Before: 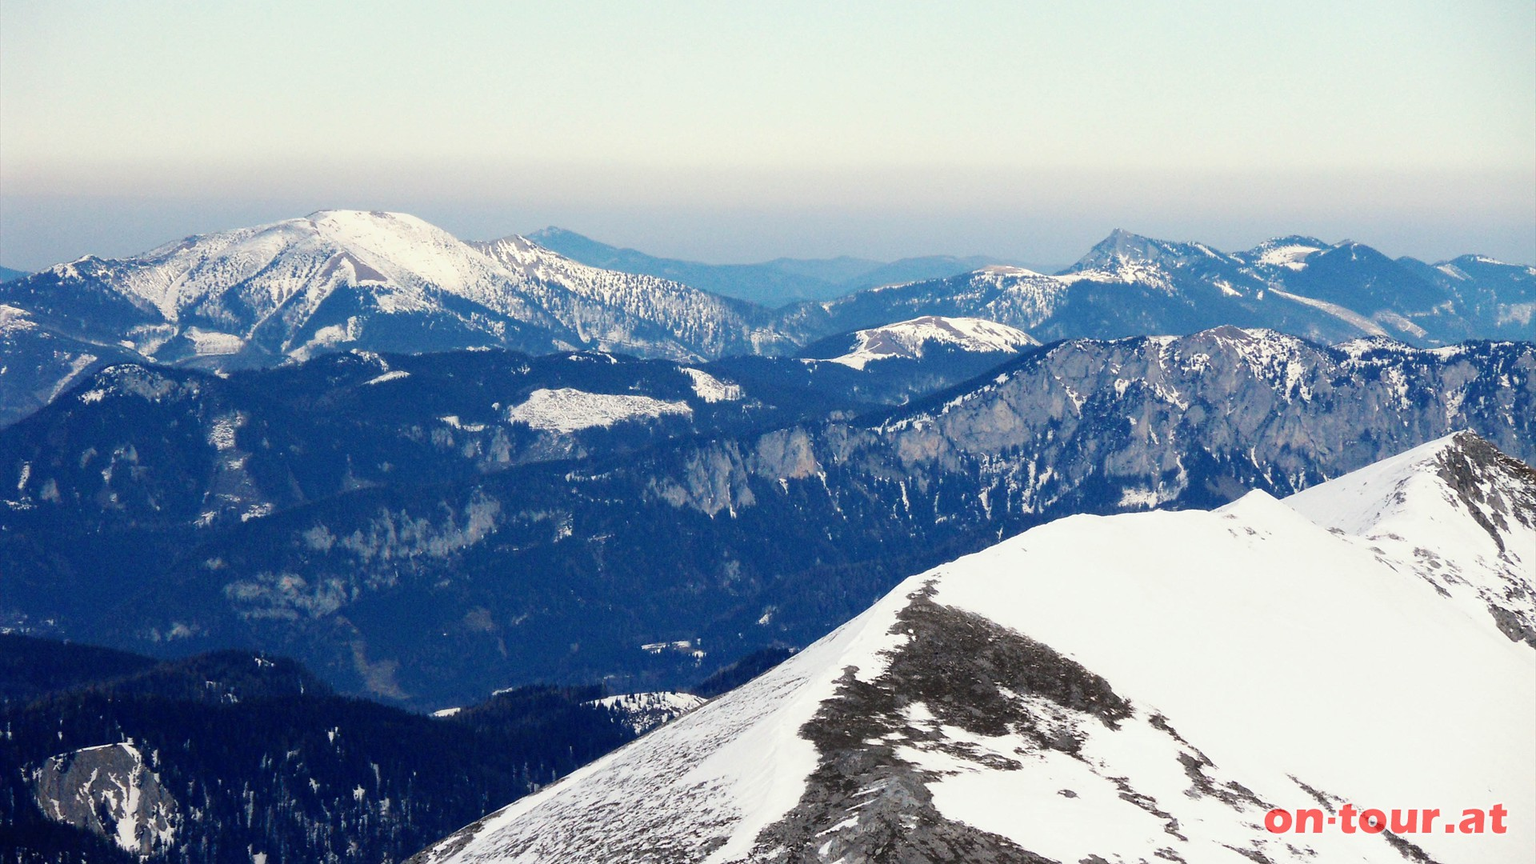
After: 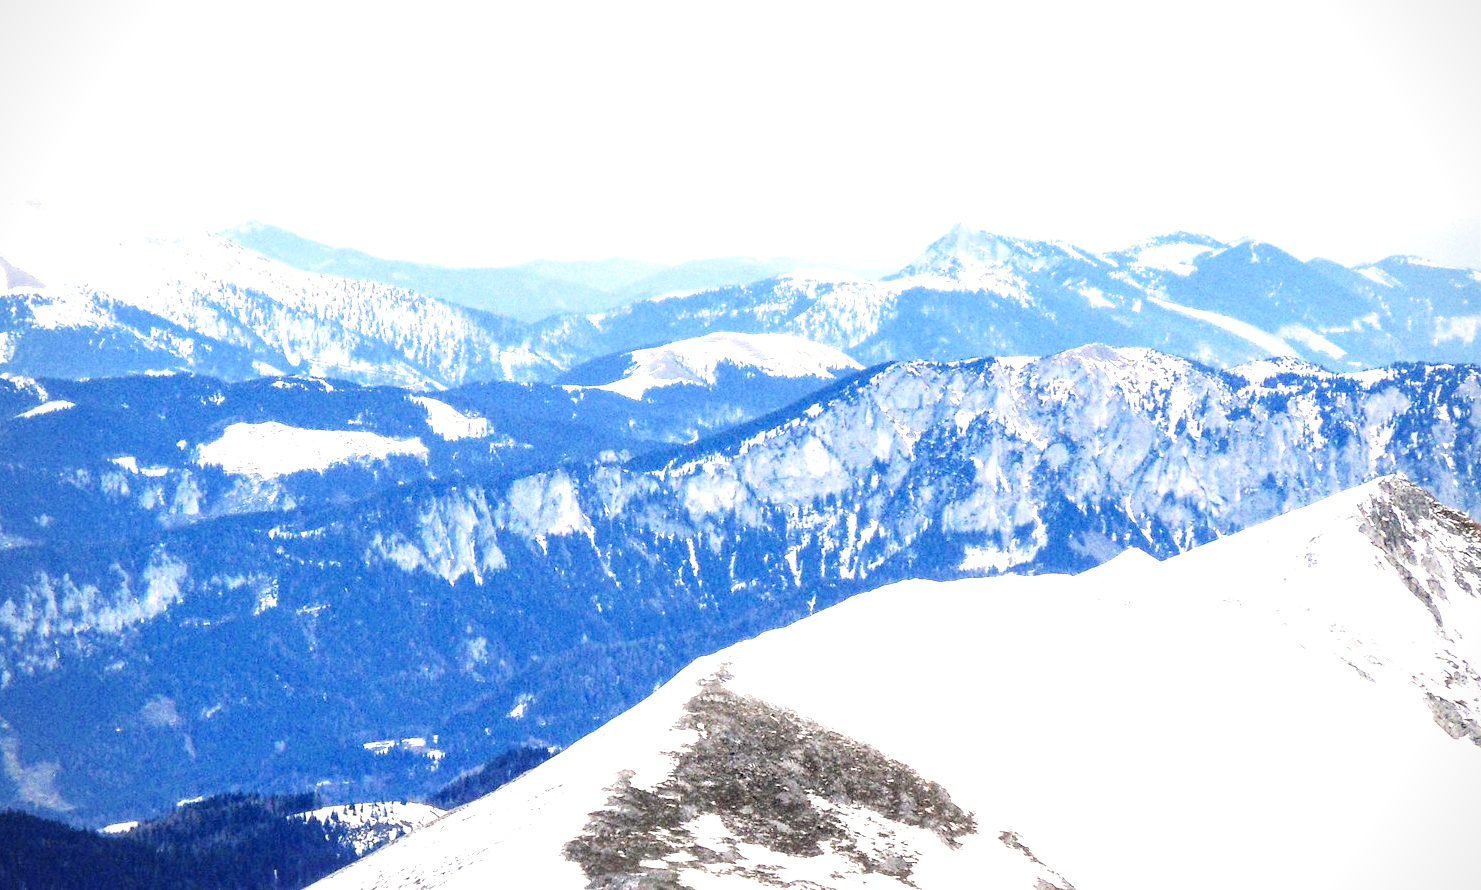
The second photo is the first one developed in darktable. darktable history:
levels: levels [0, 0.476, 0.951]
local contrast: on, module defaults
crop: left 22.848%, top 5.913%, bottom 11.665%
vignetting: fall-off radius 60.9%, brightness -0.427, saturation -0.208
filmic rgb: black relative exposure -3.87 EV, white relative exposure 3.49 EV, threshold 2.97 EV, hardness 2.66, contrast 1.102, enable highlight reconstruction true
exposure: black level correction 0, exposure 1.964 EV, compensate exposure bias true, compensate highlight preservation false
